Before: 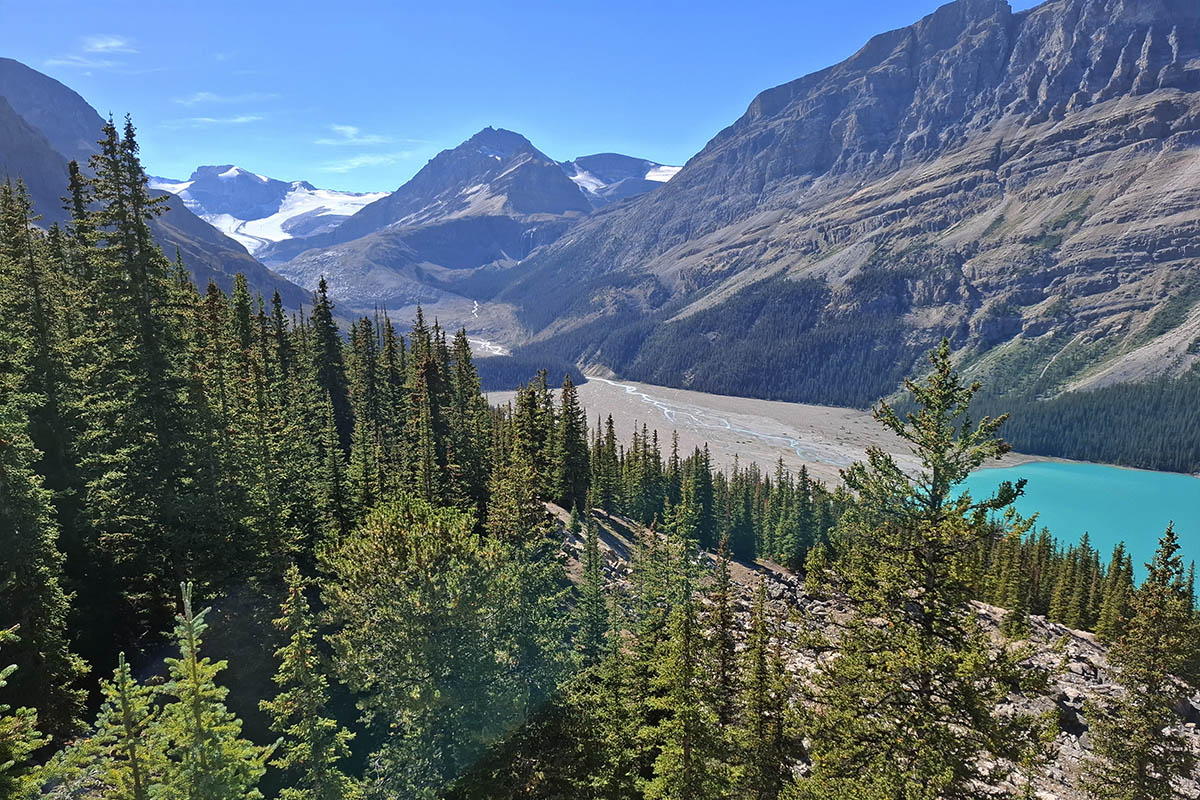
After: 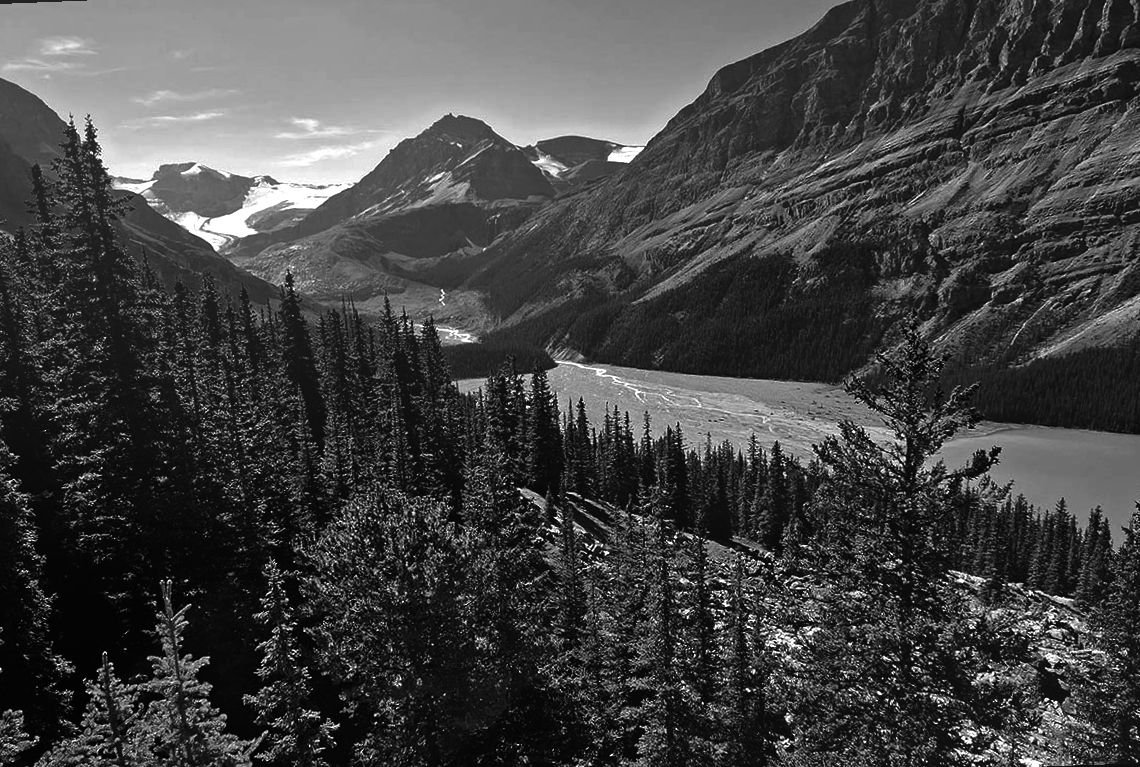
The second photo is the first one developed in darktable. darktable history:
rotate and perspective: rotation -2.12°, lens shift (vertical) 0.009, lens shift (horizontal) -0.008, automatic cropping original format, crop left 0.036, crop right 0.964, crop top 0.05, crop bottom 0.959
tone equalizer: -8 EV -0.417 EV, -7 EV -0.389 EV, -6 EV -0.333 EV, -5 EV -0.222 EV, -3 EV 0.222 EV, -2 EV 0.333 EV, -1 EV 0.389 EV, +0 EV 0.417 EV, edges refinement/feathering 500, mask exposure compensation -1.25 EV, preserve details no
bloom: size 40%
contrast brightness saturation: contrast -0.03, brightness -0.59, saturation -1
